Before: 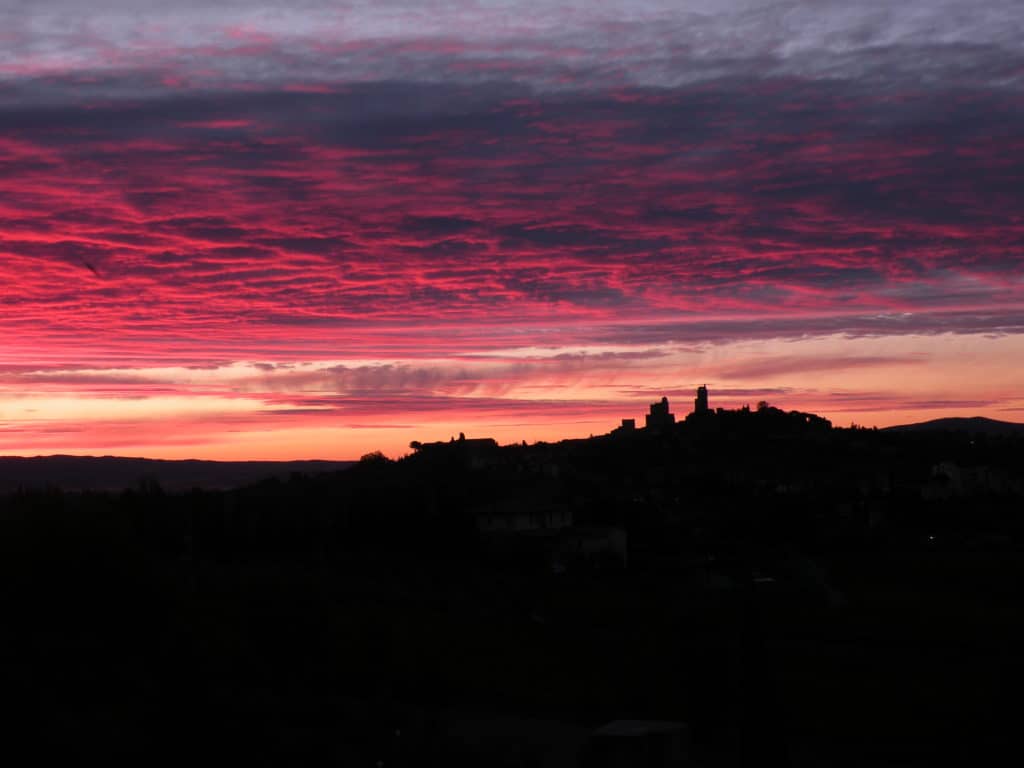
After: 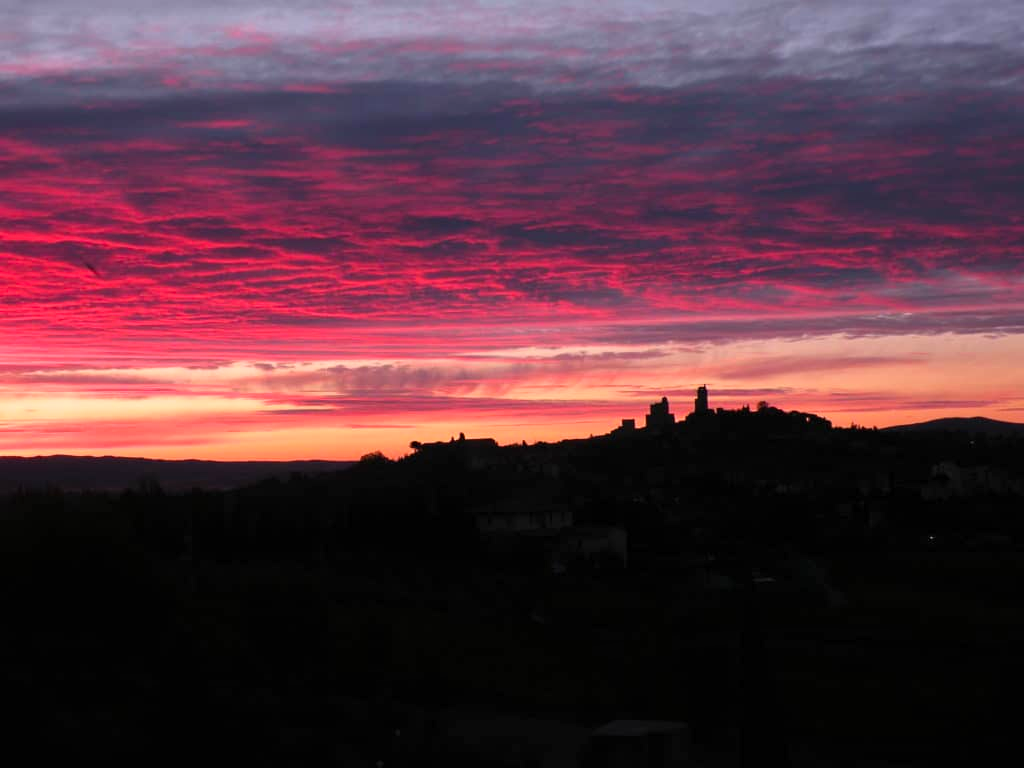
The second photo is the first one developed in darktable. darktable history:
tone equalizer: smoothing diameter 24.82%, edges refinement/feathering 13.71, preserve details guided filter
contrast brightness saturation: contrast 0.075, brightness 0.07, saturation 0.184
sharpen: radius 5.274, amount 0.315, threshold 26.192
